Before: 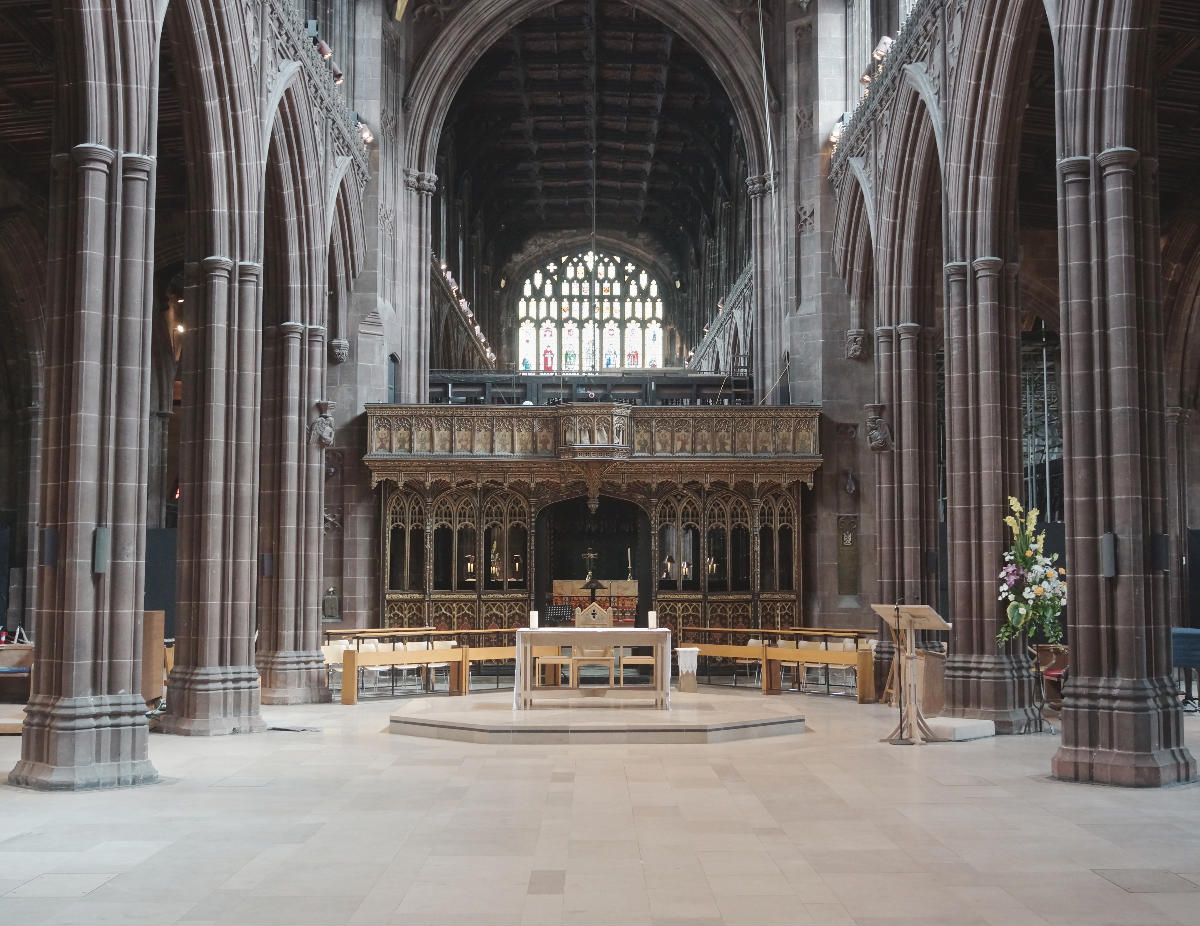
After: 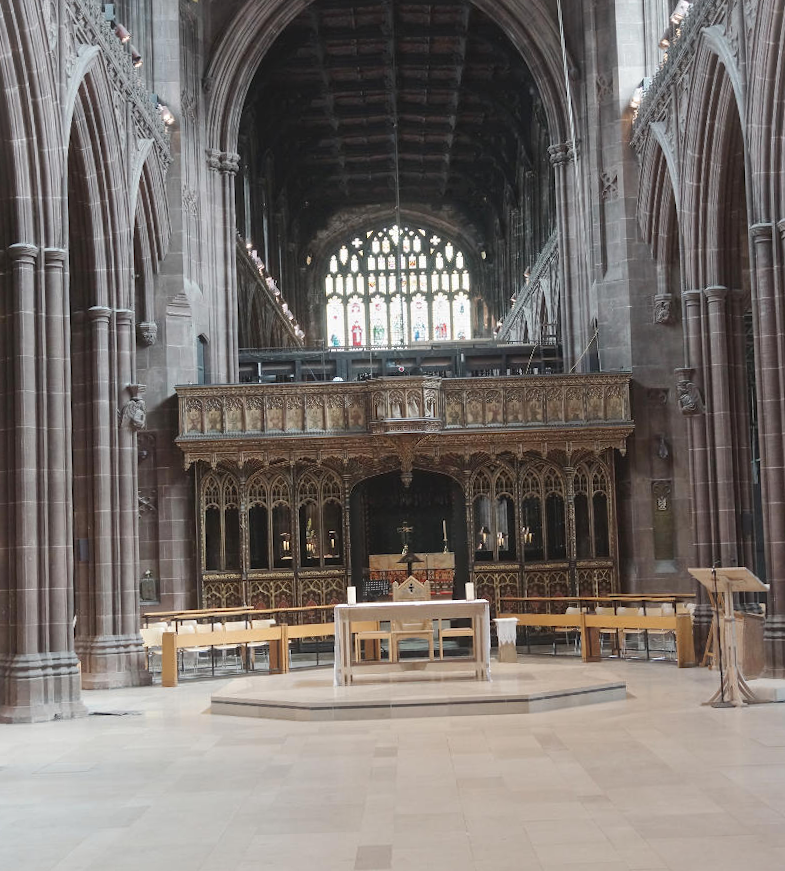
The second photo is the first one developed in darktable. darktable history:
vignetting: fall-off start 100%, brightness 0.05, saturation 0
rotate and perspective: rotation -2°, crop left 0.022, crop right 0.978, crop top 0.049, crop bottom 0.951
crop and rotate: left 15.055%, right 18.278%
